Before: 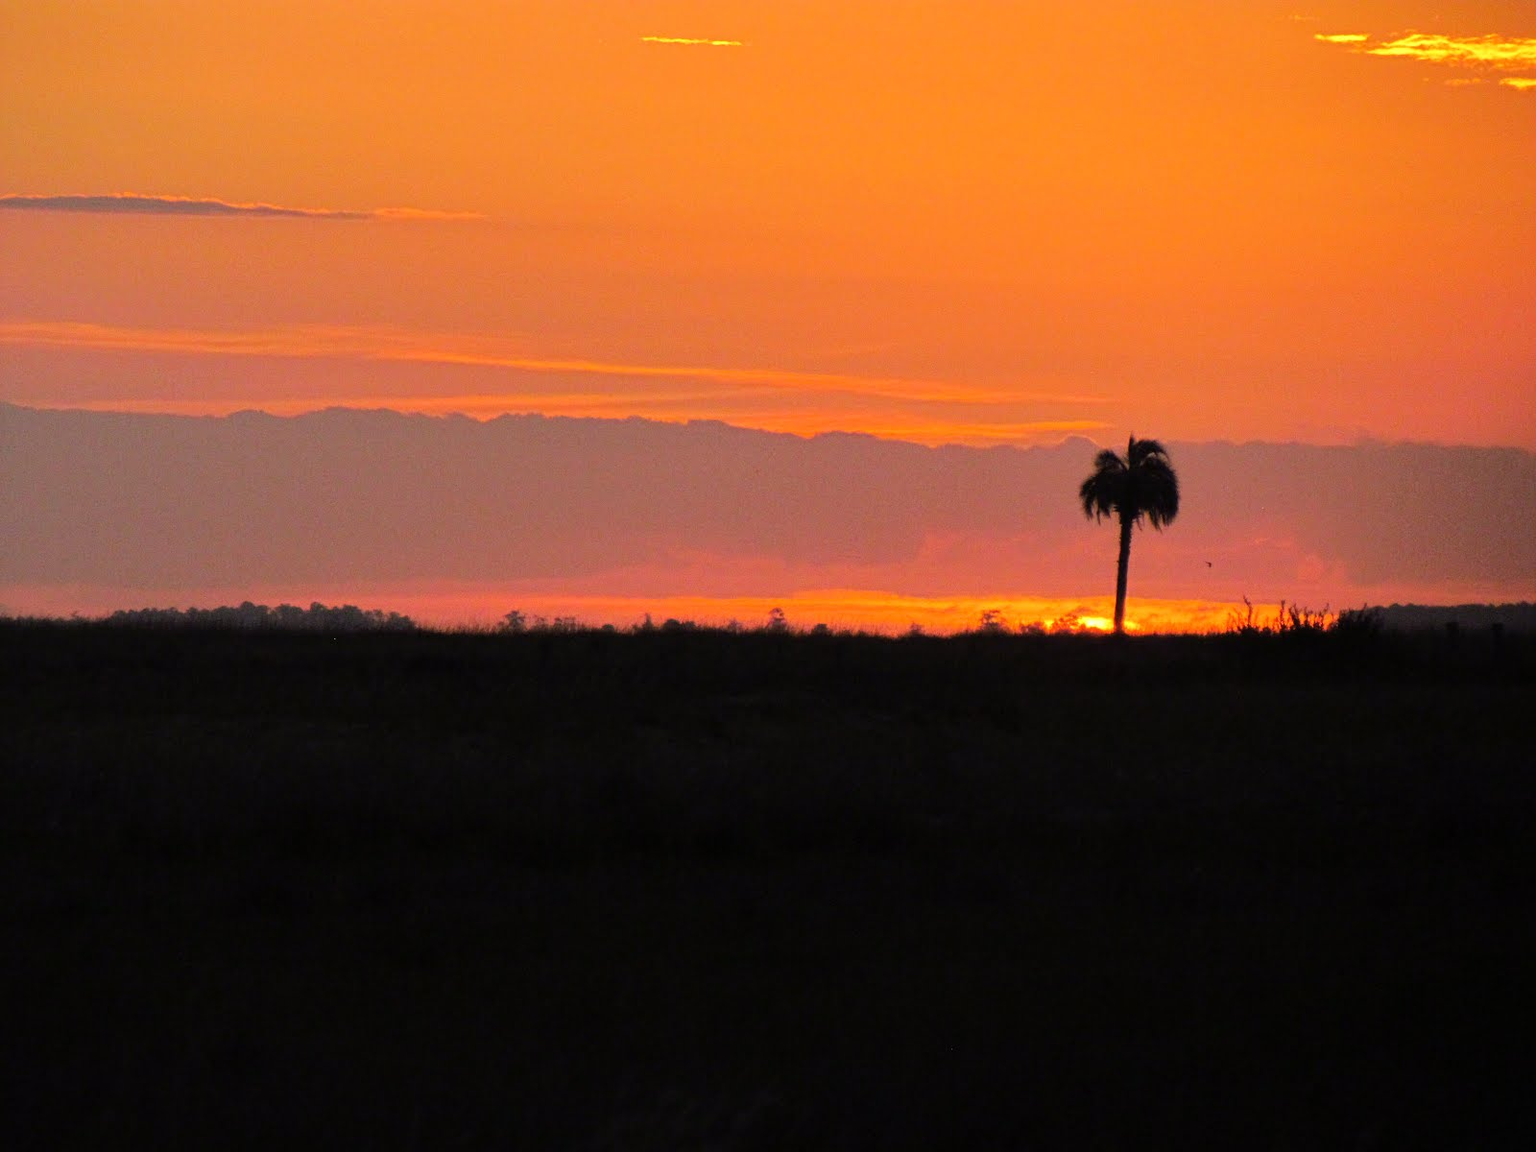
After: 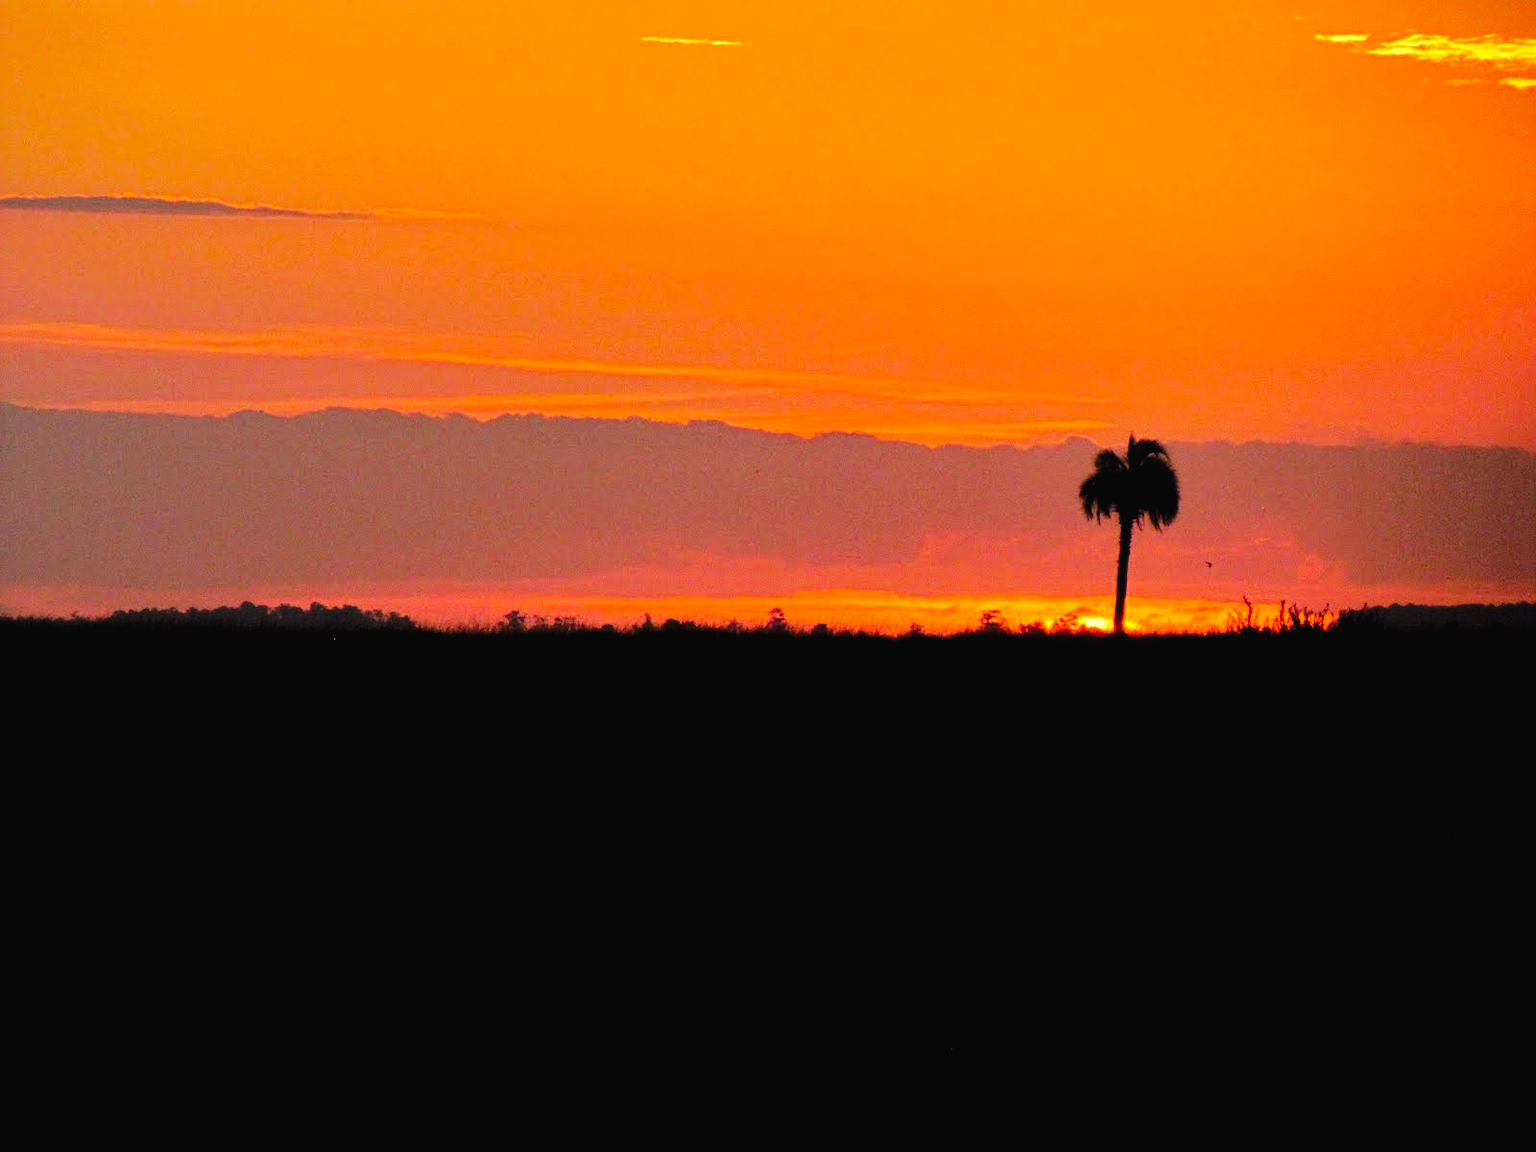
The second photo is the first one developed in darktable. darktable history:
base curve: curves: ch0 [(0, 0) (0.297, 0.298) (1, 1)], preserve colors none
tone curve: curves: ch0 [(0, 0) (0.003, 0.02) (0.011, 0.021) (0.025, 0.022) (0.044, 0.023) (0.069, 0.026) (0.1, 0.04) (0.136, 0.06) (0.177, 0.092) (0.224, 0.127) (0.277, 0.176) (0.335, 0.258) (0.399, 0.349) (0.468, 0.444) (0.543, 0.546) (0.623, 0.649) (0.709, 0.754) (0.801, 0.842) (0.898, 0.922) (1, 1)], preserve colors none
